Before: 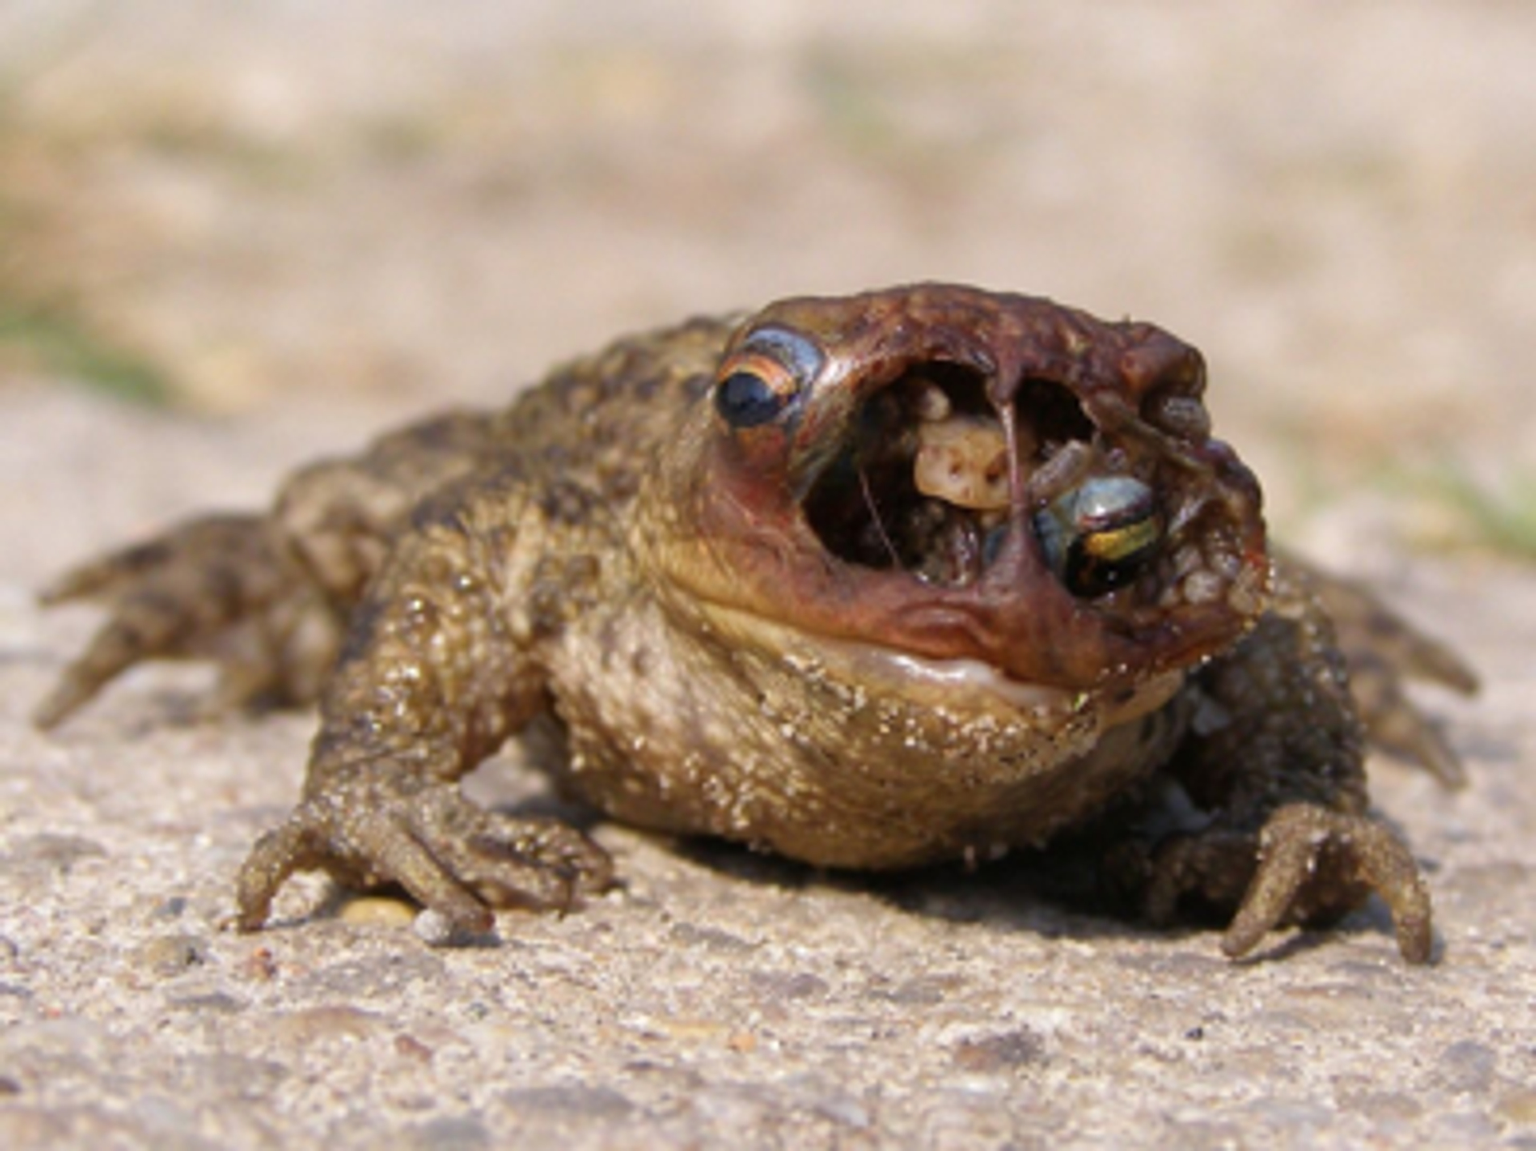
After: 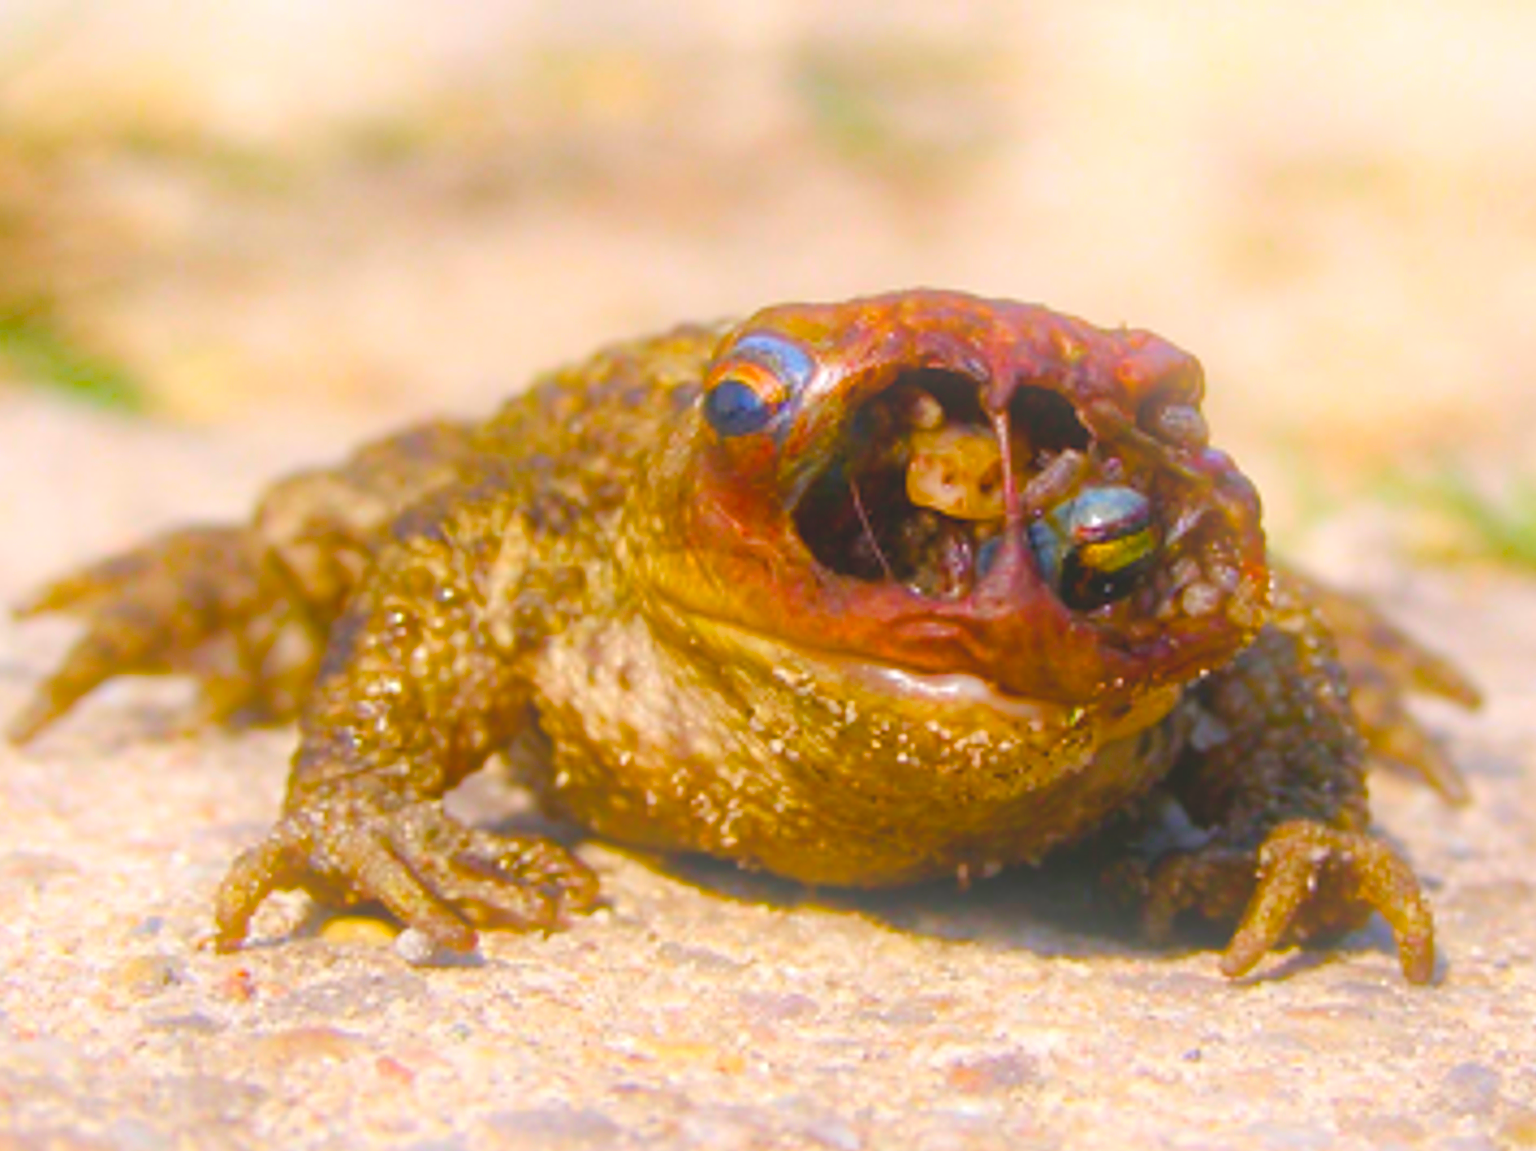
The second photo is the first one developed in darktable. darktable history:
shadows and highlights: soften with gaussian
bloom: on, module defaults
color zones: curves: ch0 [(0, 0.5) (0.143, 0.5) (0.286, 0.5) (0.429, 0.495) (0.571, 0.437) (0.714, 0.44) (0.857, 0.496) (1, 0.5)]
color balance rgb: linear chroma grading › shadows 10%, linear chroma grading › highlights 10%, linear chroma grading › global chroma 15%, linear chroma grading › mid-tones 15%, perceptual saturation grading › global saturation 40%, perceptual saturation grading › highlights -25%, perceptual saturation grading › mid-tones 35%, perceptual saturation grading › shadows 35%, perceptual brilliance grading › global brilliance 11.29%, global vibrance 11.29%
sharpen: on, module defaults
crop: left 1.743%, right 0.268%, bottom 2.011%
contrast brightness saturation: contrast -0.28
exposure: exposure 0.3 EV, compensate highlight preservation false
